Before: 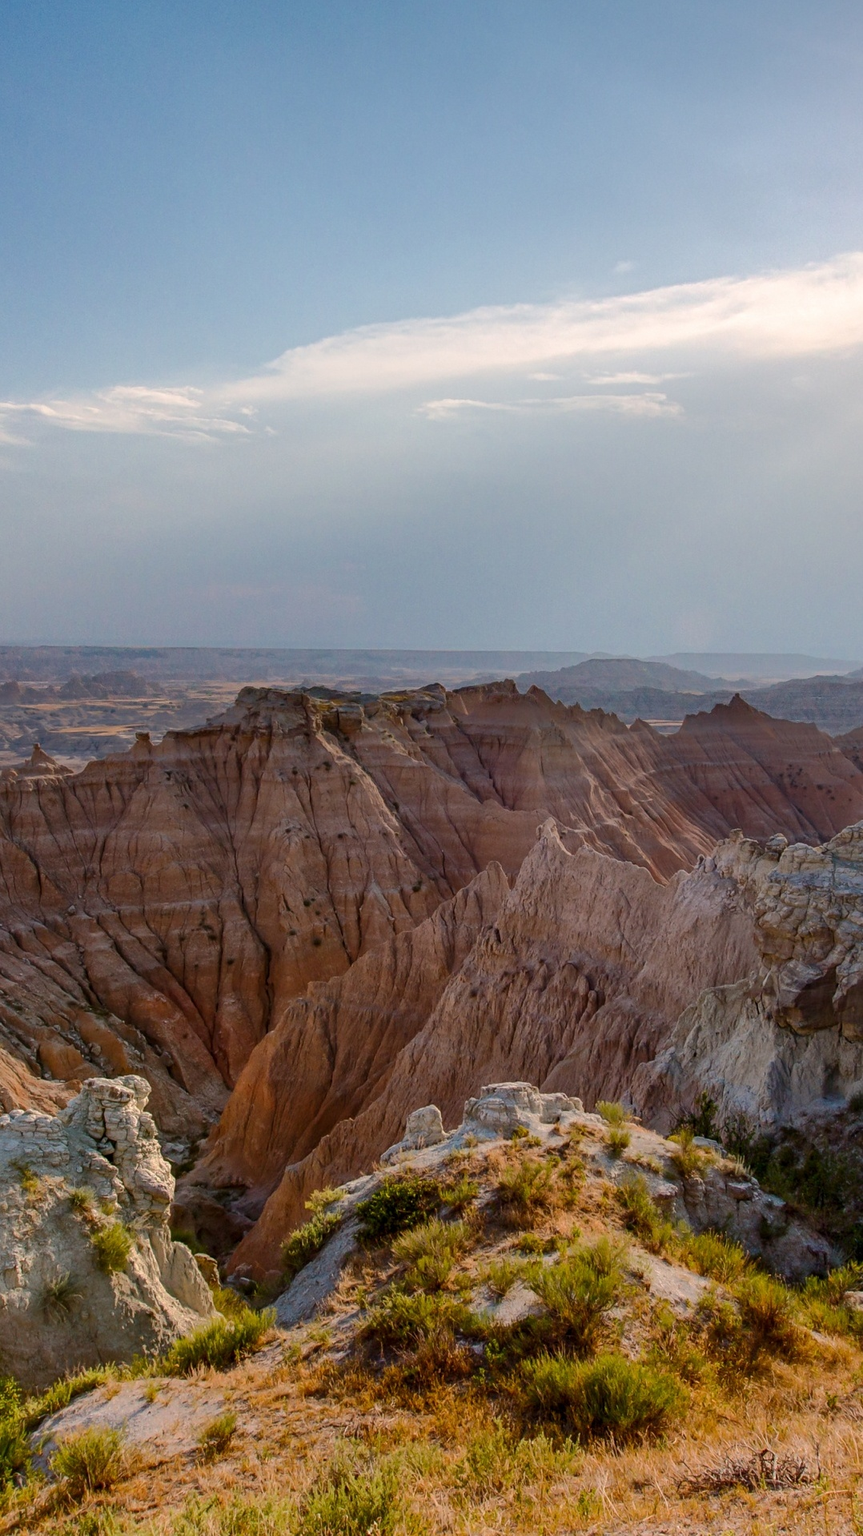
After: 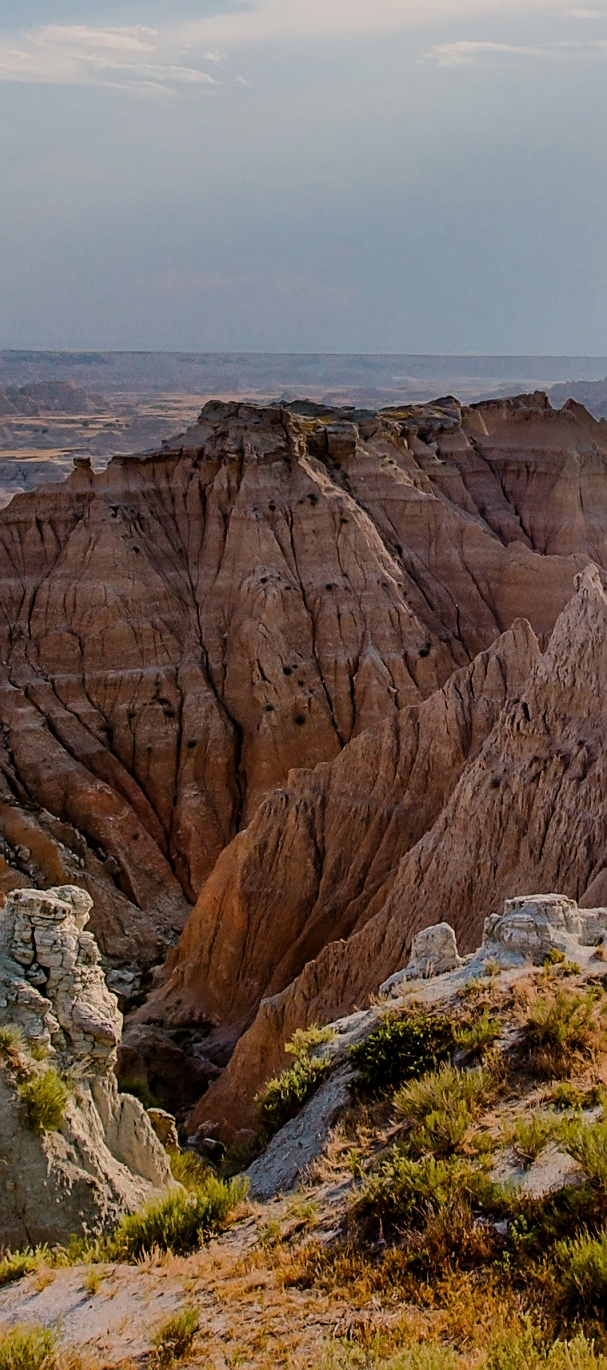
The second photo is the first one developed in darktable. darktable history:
exposure: compensate highlight preservation false
crop: left 8.966%, top 23.852%, right 34.699%, bottom 4.703%
filmic rgb: black relative exposure -7.65 EV, white relative exposure 4.56 EV, hardness 3.61, contrast 1.05
sharpen: amount 0.55
